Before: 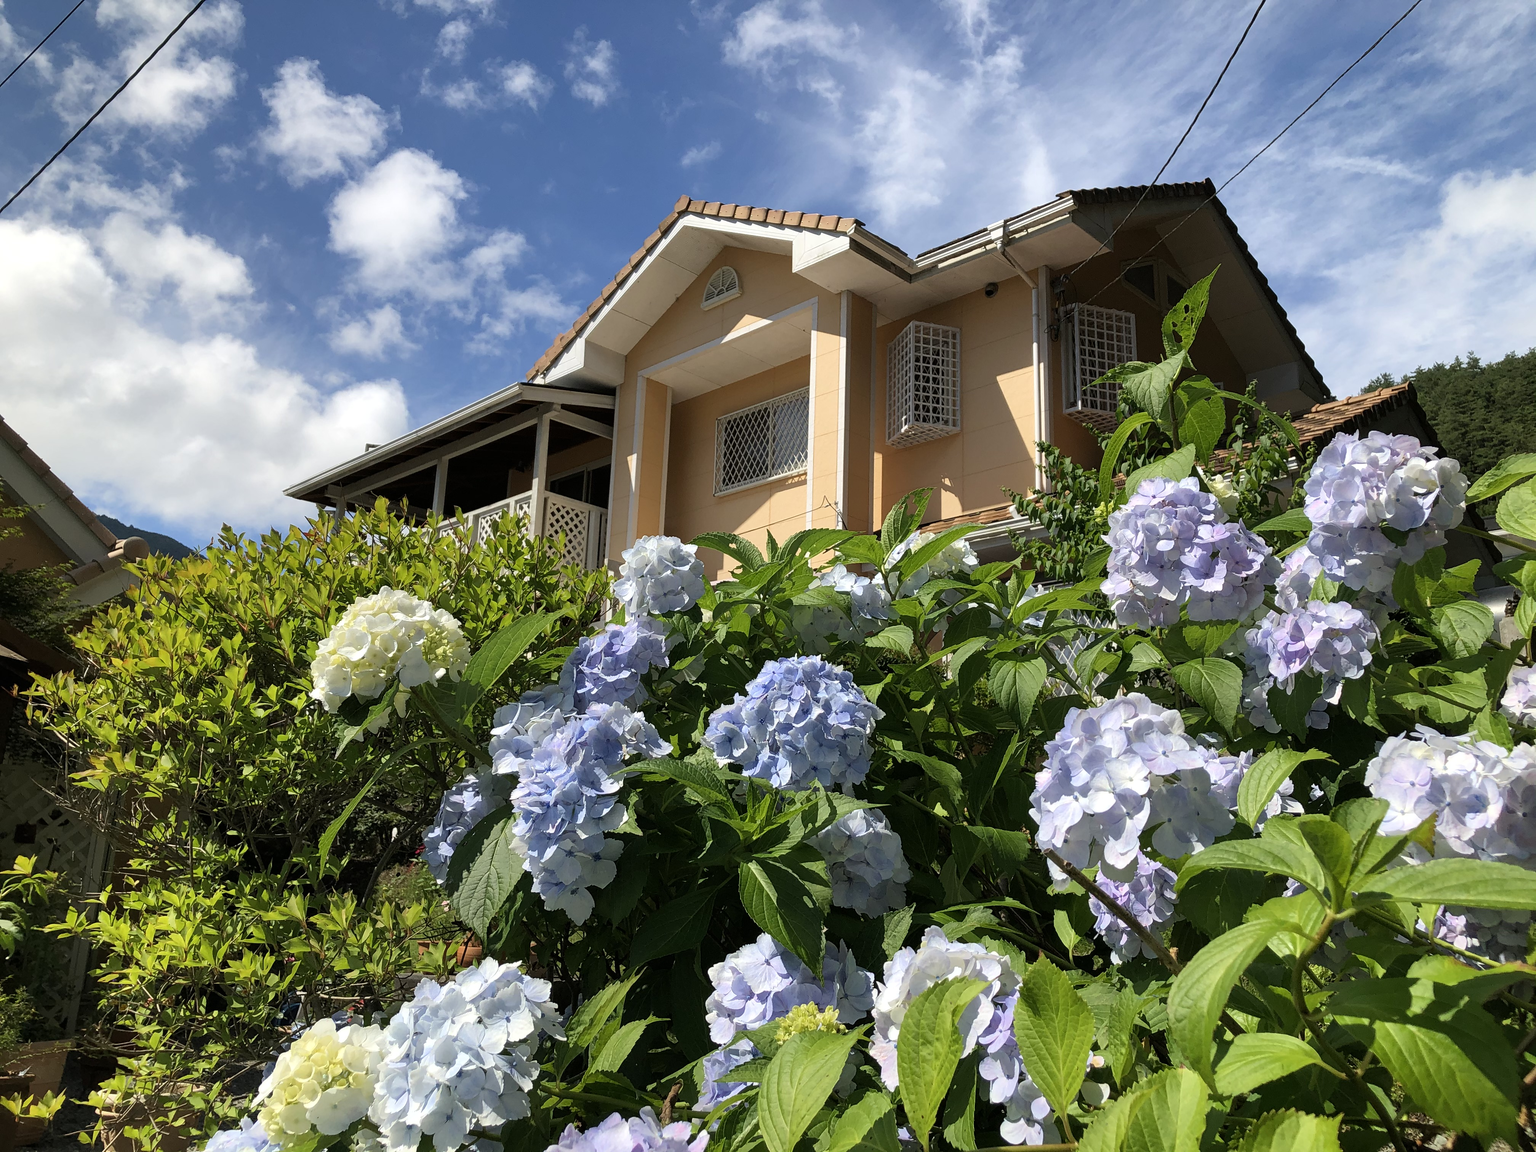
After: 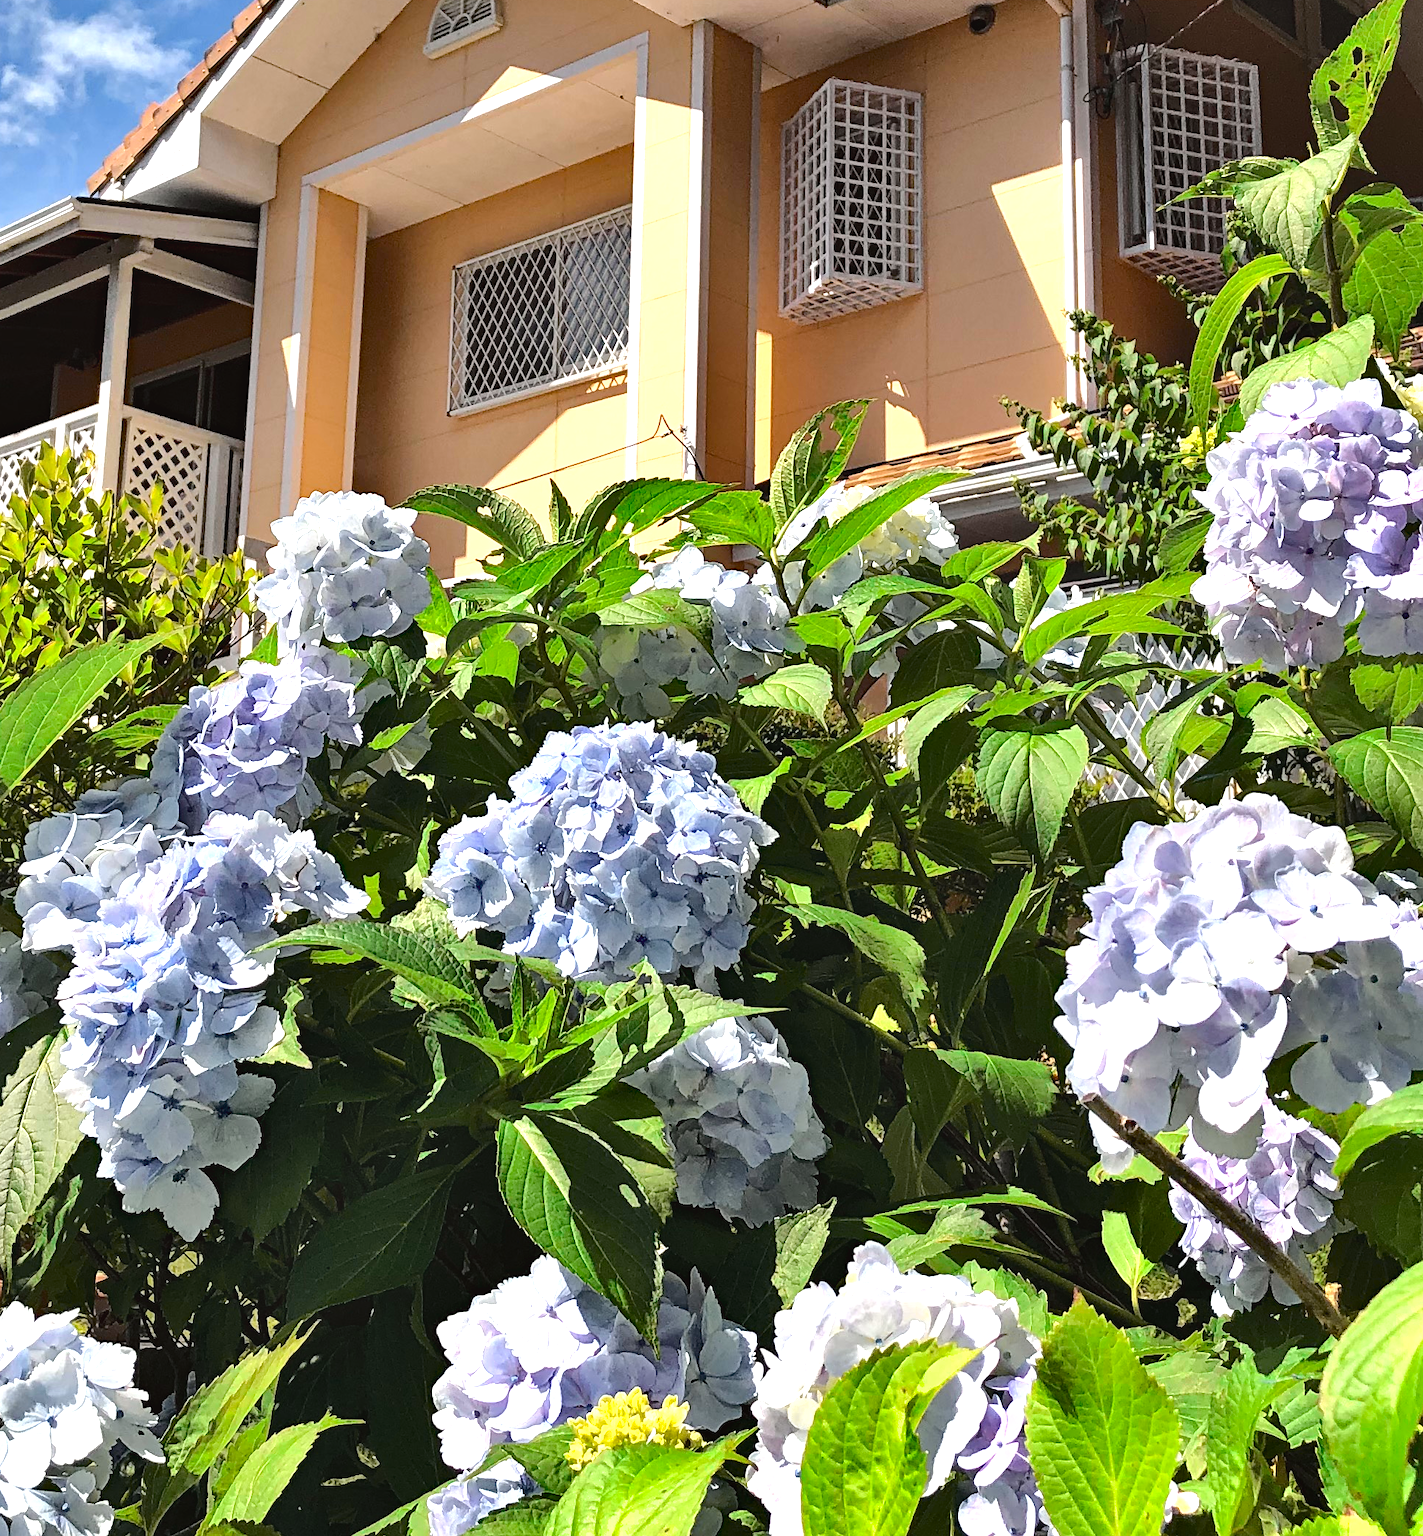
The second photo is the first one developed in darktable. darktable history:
haze removal: strength 0.242, distance 0.245, compatibility mode true, adaptive false
crop: left 31.316%, top 24.327%, right 20.459%, bottom 6.314%
contrast brightness saturation: contrast 0.01, saturation -0.051
exposure: exposure 1.153 EV, compensate highlight preservation false
tone curve: curves: ch0 [(0, 0.032) (0.094, 0.08) (0.265, 0.208) (0.41, 0.417) (0.485, 0.524) (0.638, 0.673) (0.845, 0.828) (0.994, 0.964)]; ch1 [(0, 0) (0.161, 0.092) (0.37, 0.302) (0.437, 0.456) (0.469, 0.482) (0.498, 0.504) (0.576, 0.583) (0.644, 0.638) (0.725, 0.765) (1, 1)]; ch2 [(0, 0) (0.352, 0.403) (0.45, 0.469) (0.502, 0.504) (0.54, 0.521) (0.589, 0.576) (1, 1)], color space Lab, independent channels, preserve colors none
color calibration: output R [1.063, -0.012, -0.003, 0], output G [0, 1.022, 0.021, 0], output B [-0.079, 0.047, 1, 0], gray › normalize channels true, illuminant as shot in camera, x 0.358, y 0.373, temperature 4628.91 K, gamut compression 0.013
shadows and highlights: shadows 60.41, highlights -60.44, soften with gaussian
